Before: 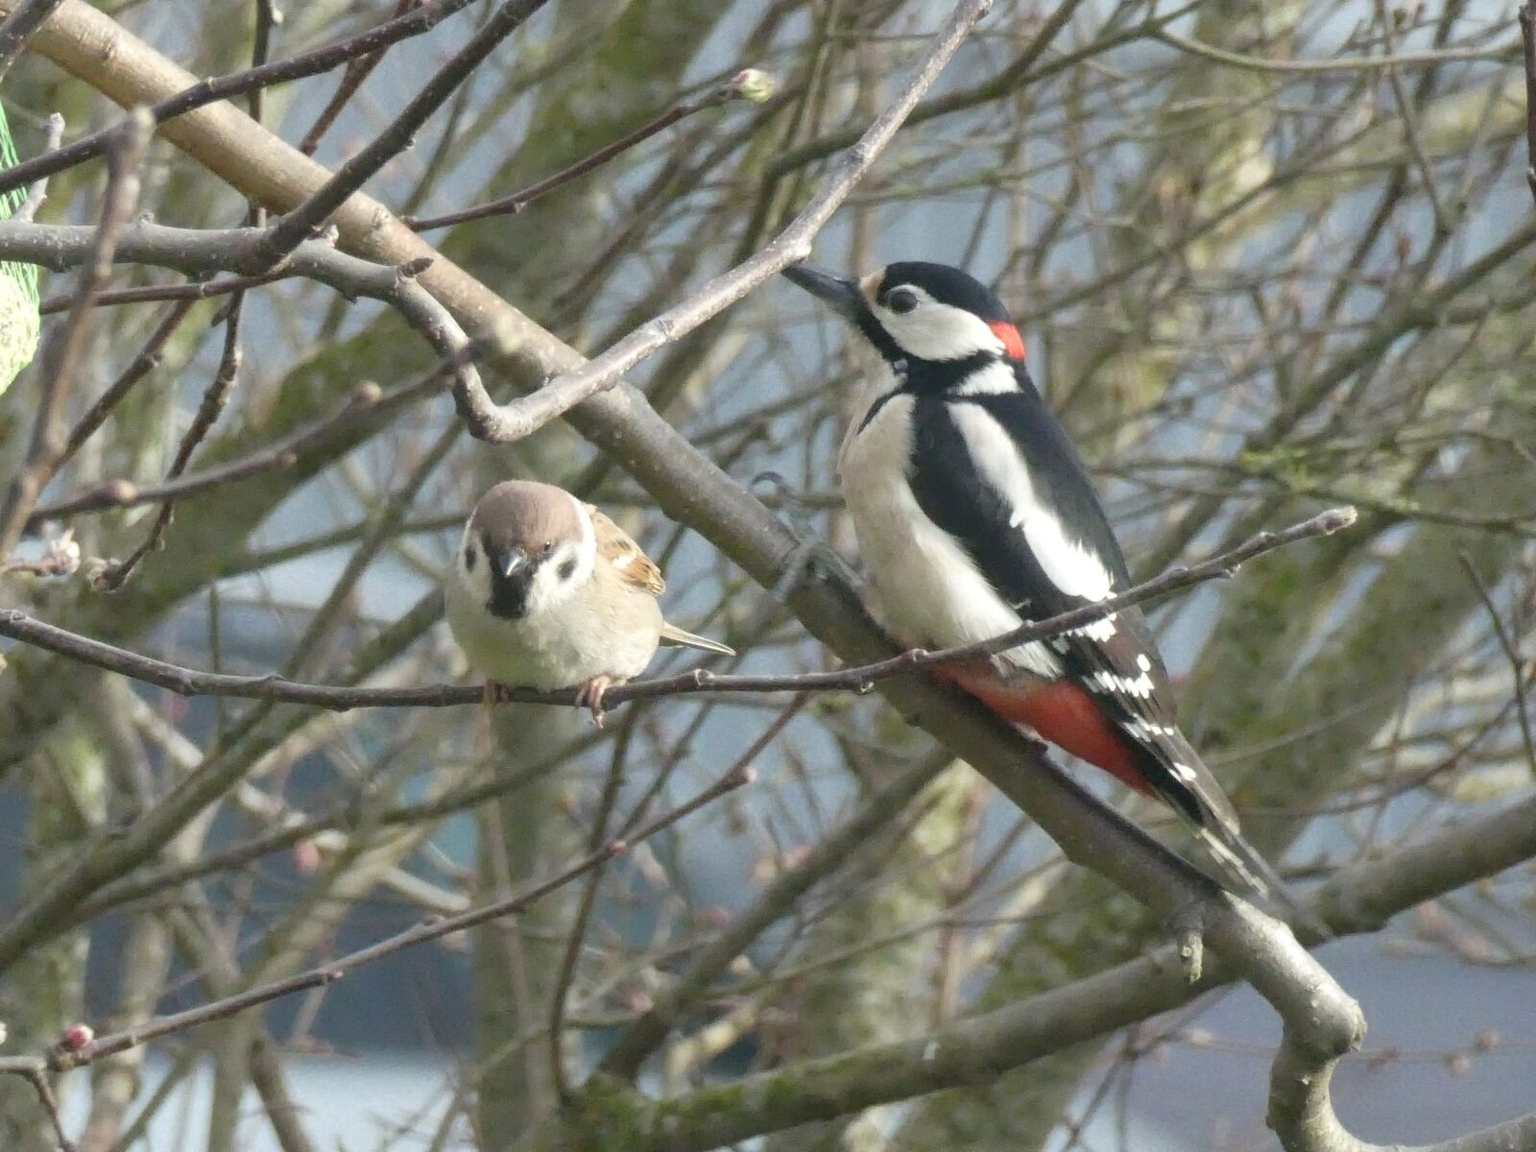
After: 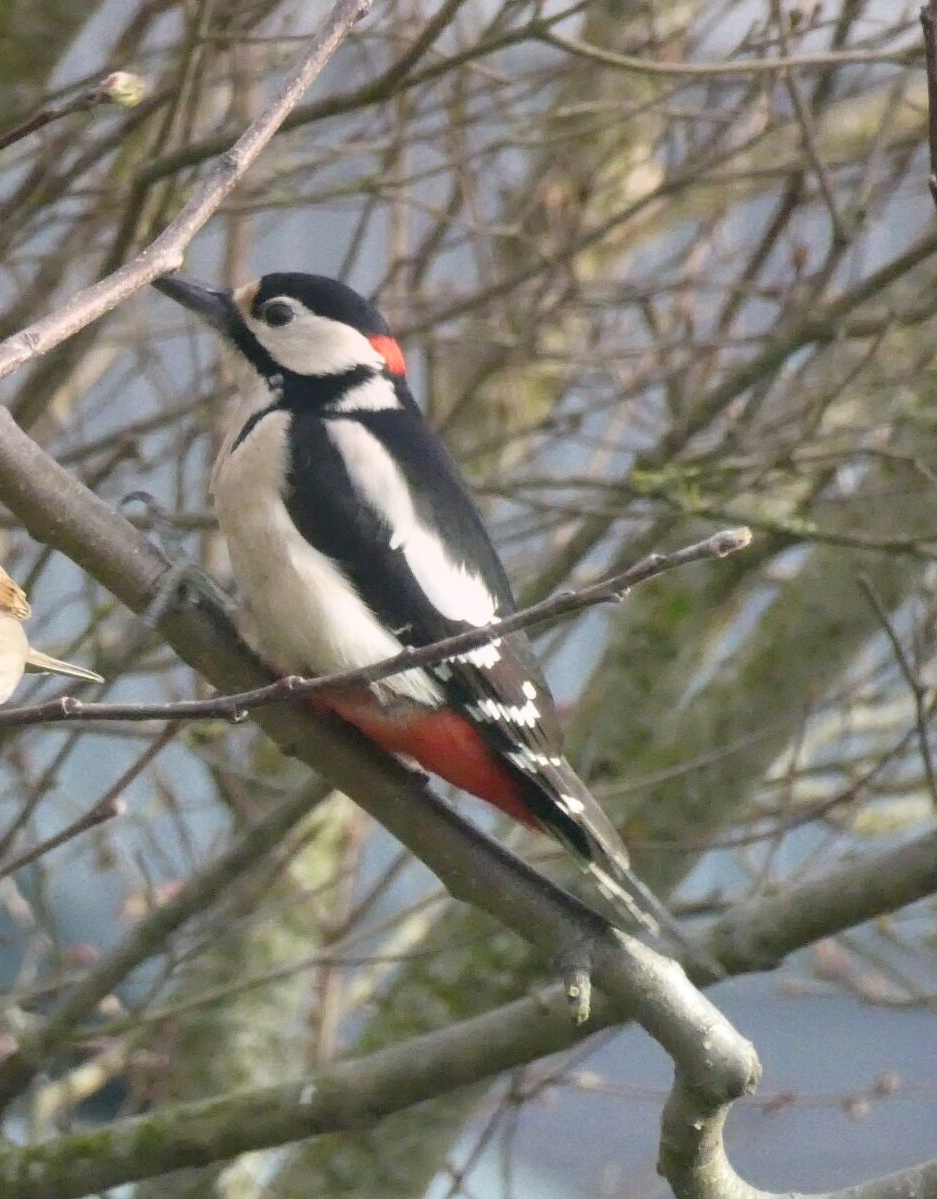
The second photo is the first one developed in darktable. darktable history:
contrast brightness saturation: contrast 0.1, brightness 0.03, saturation 0.09
crop: left 41.402%
graduated density: density 0.38 EV, hardness 21%, rotation -6.11°, saturation 32%
